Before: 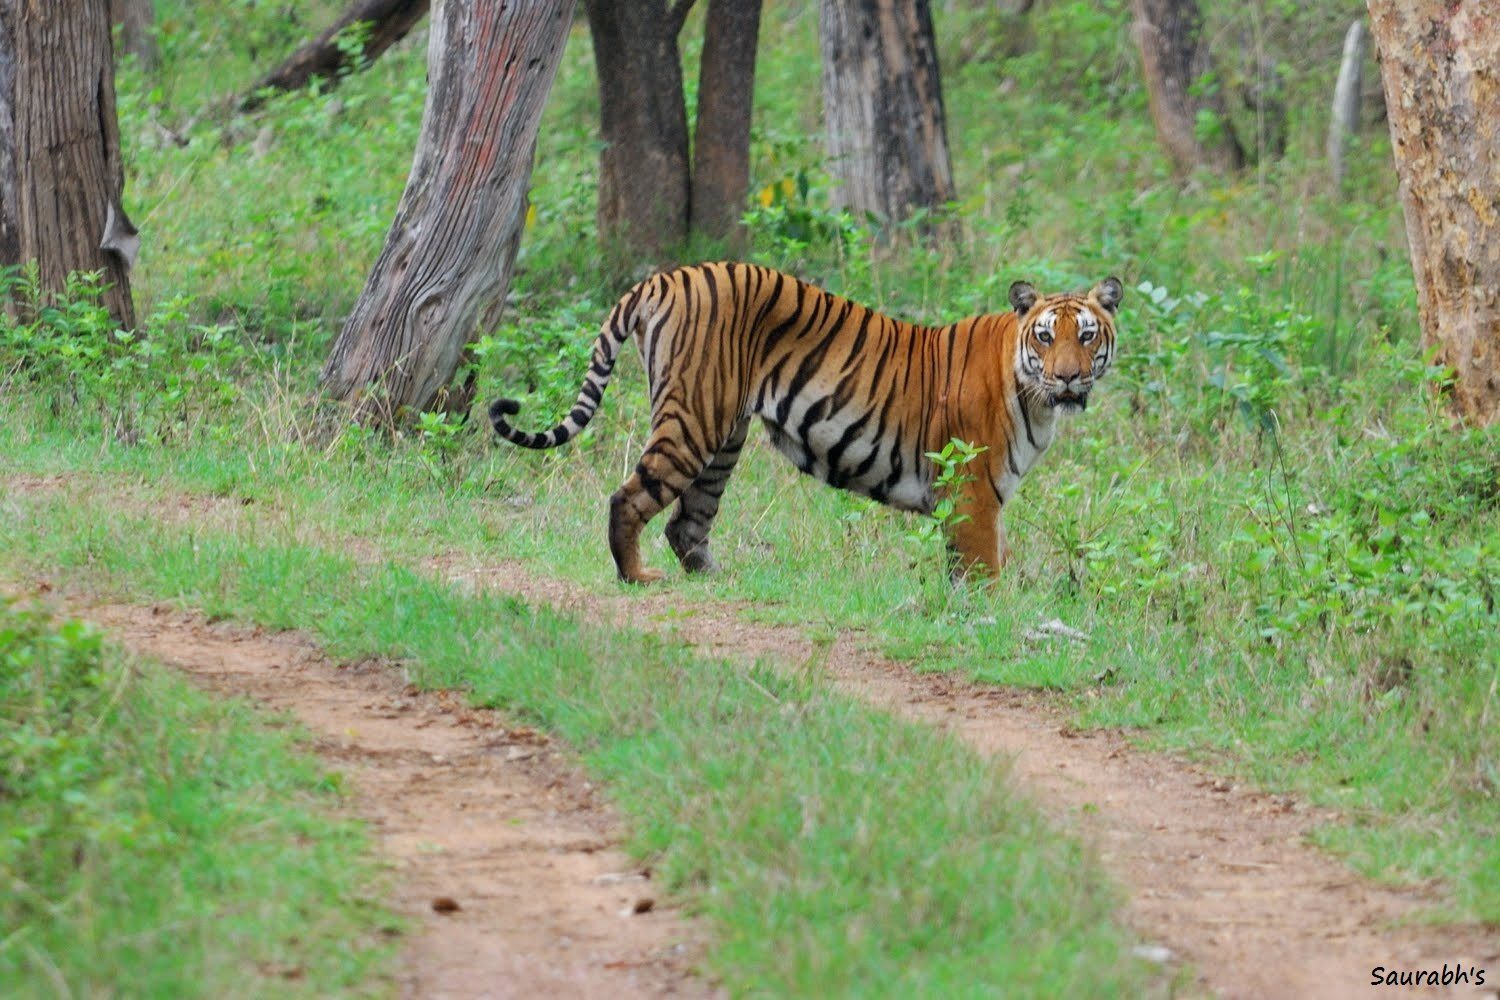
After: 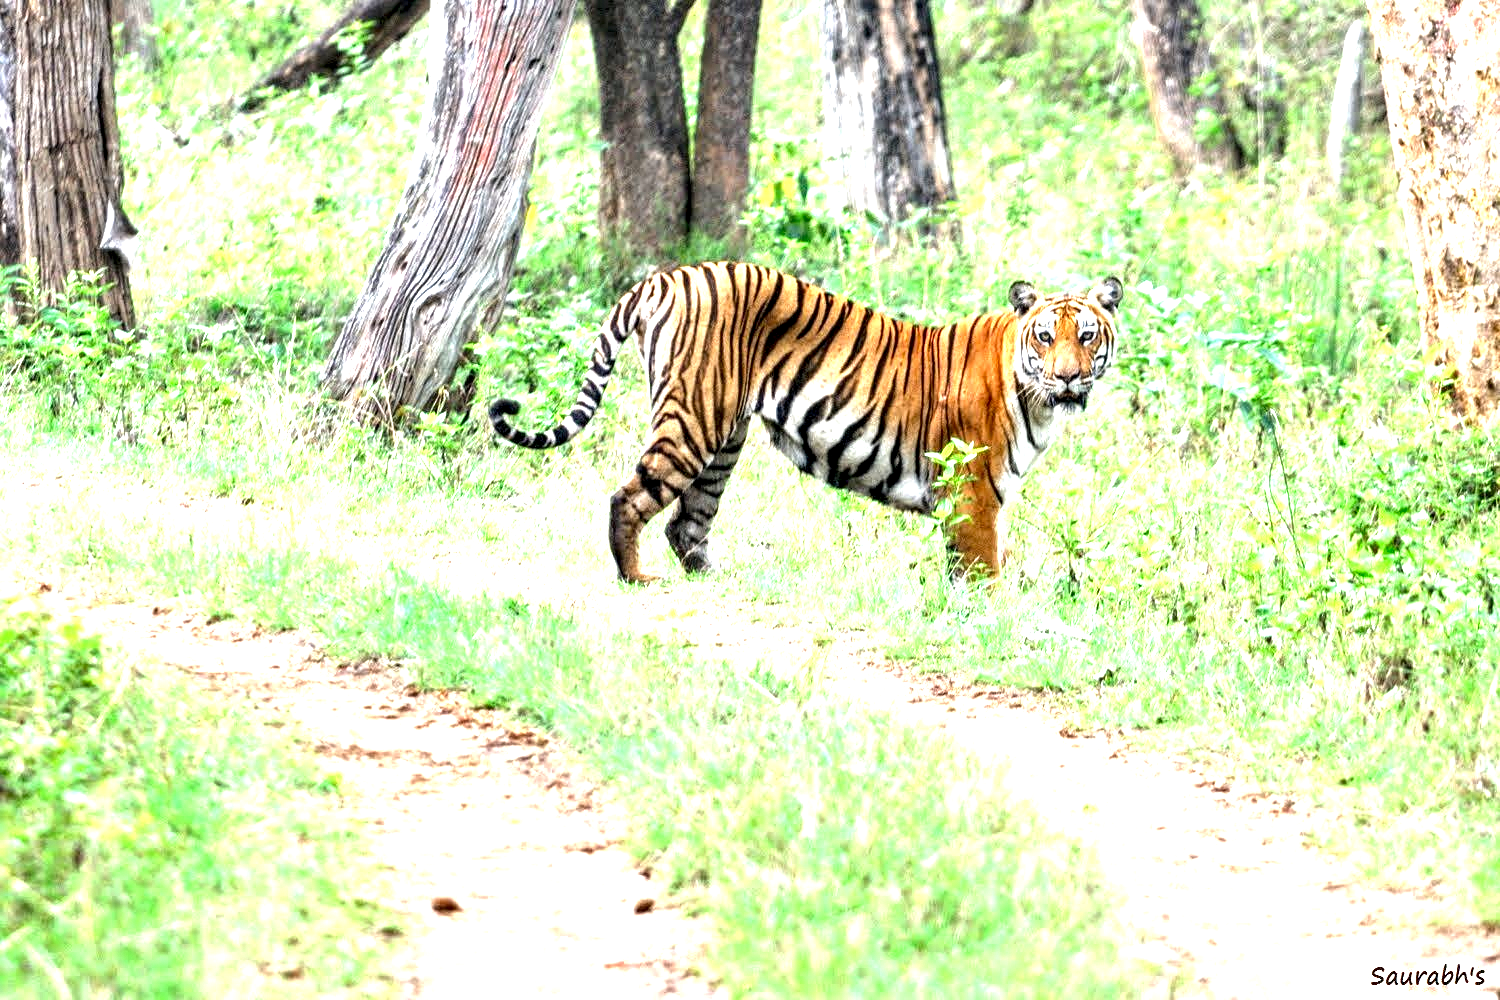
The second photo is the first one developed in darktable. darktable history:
local contrast: highlights 80%, shadows 58%, detail 174%, midtone range 0.603
exposure: black level correction 0.001, exposure 1.849 EV, compensate exposure bias true, compensate highlight preservation false
tone equalizer: edges refinement/feathering 500, mask exposure compensation -1.57 EV, preserve details no
